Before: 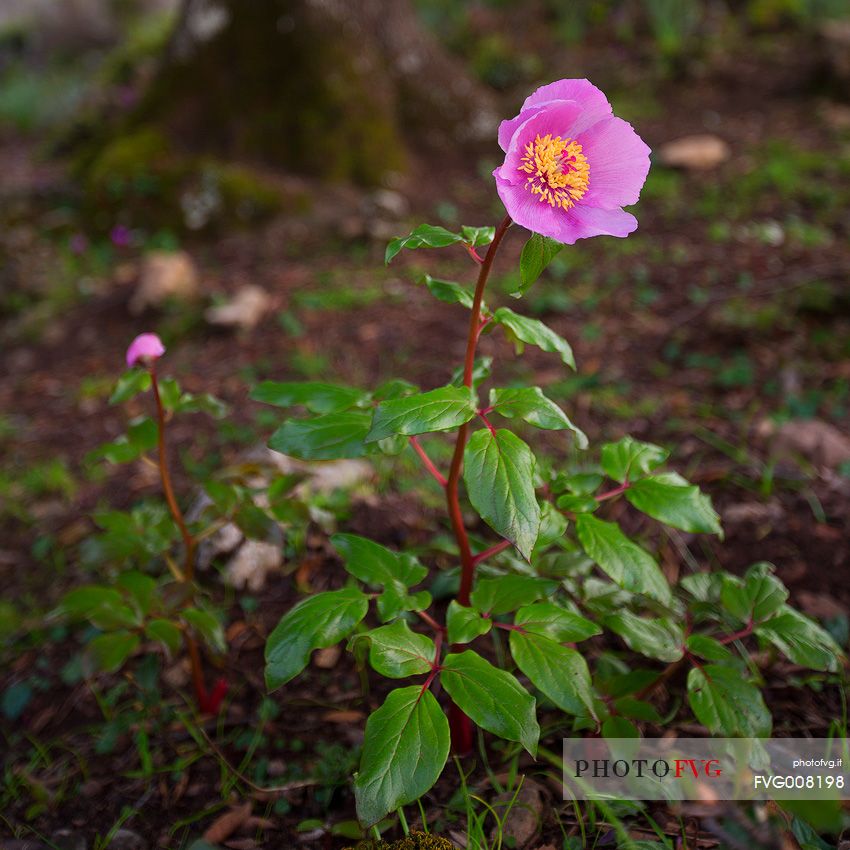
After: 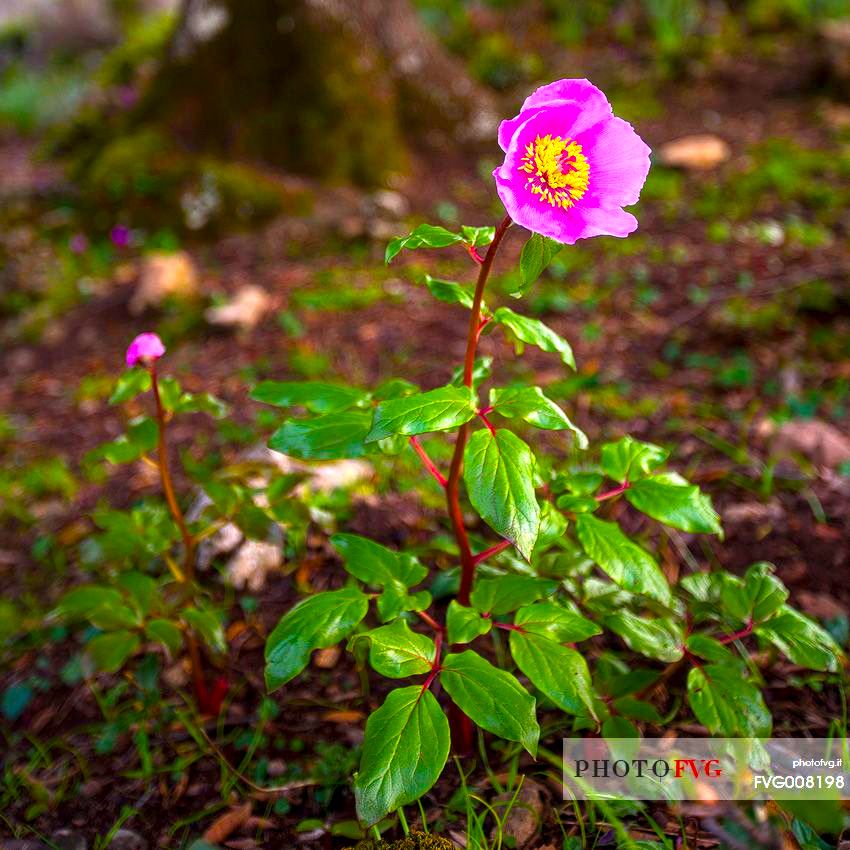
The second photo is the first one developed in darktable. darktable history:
local contrast: detail 130%
color balance rgb: linear chroma grading › global chroma 10%, perceptual saturation grading › global saturation 40%, perceptual brilliance grading › global brilliance 30%, global vibrance 20%
